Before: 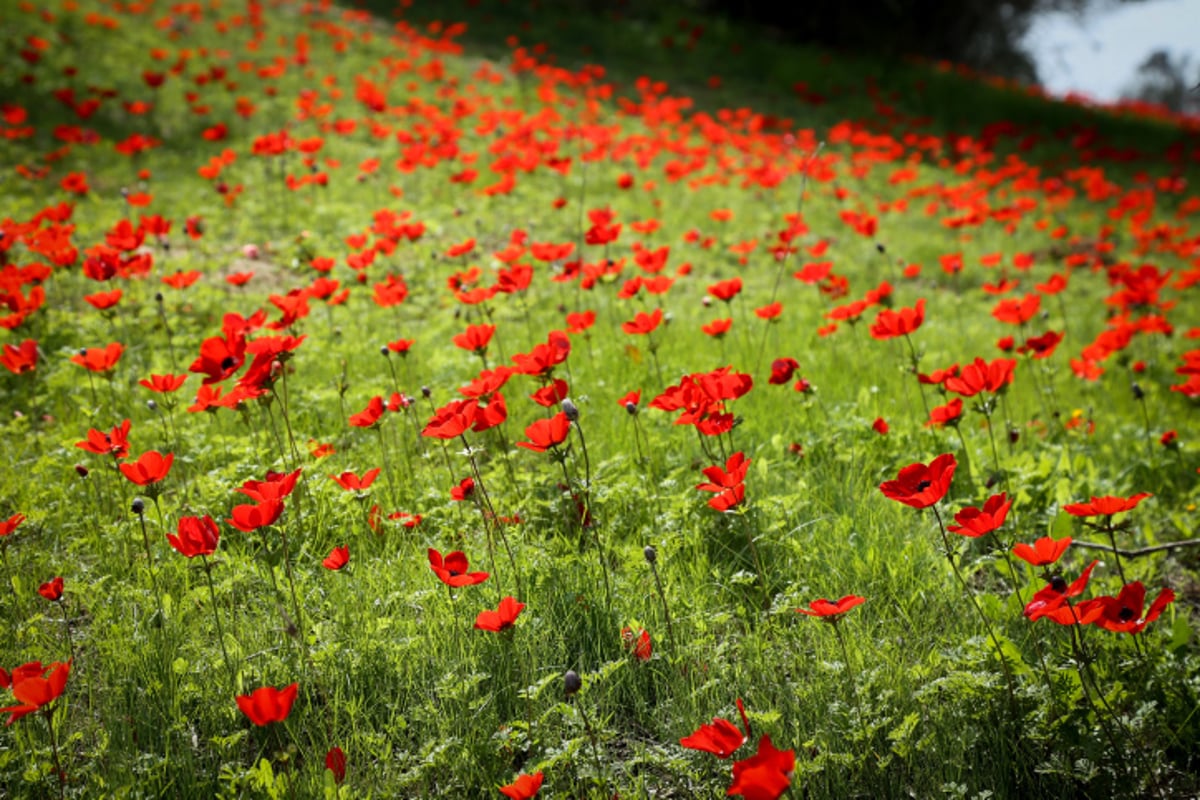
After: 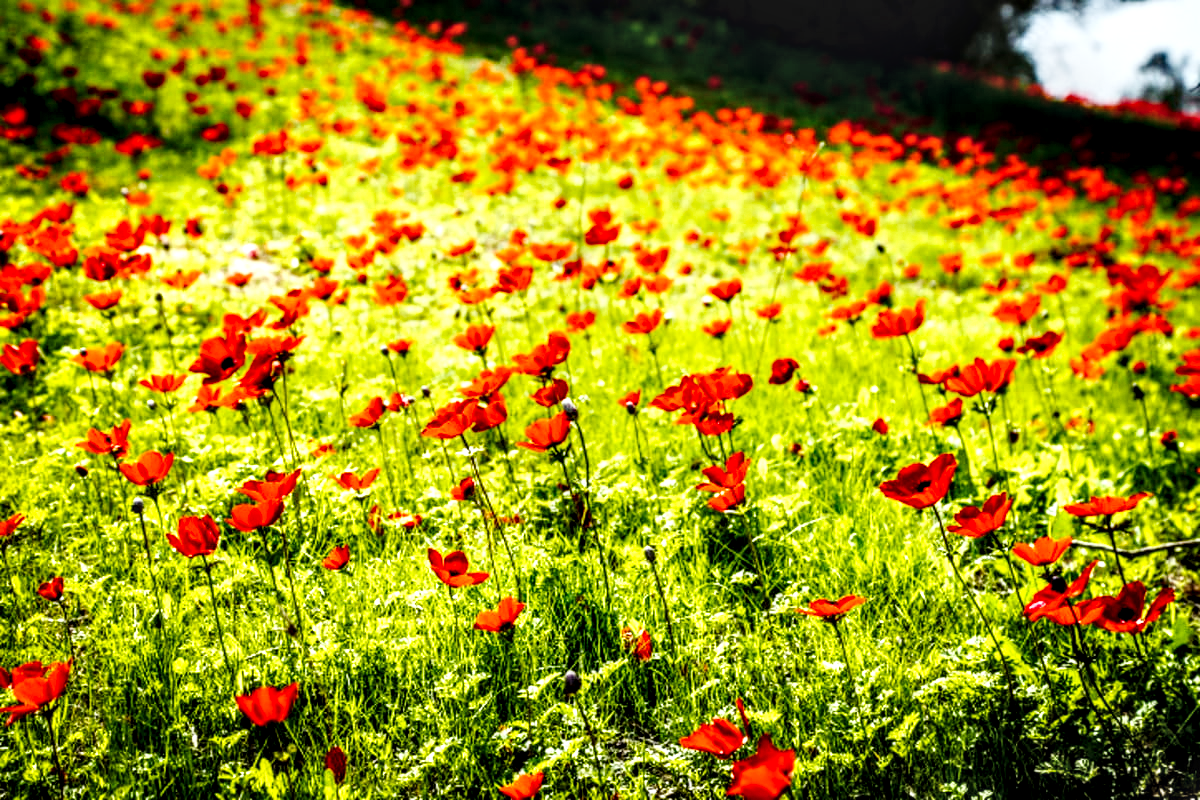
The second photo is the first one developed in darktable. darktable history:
exposure: exposure -0.208 EV, compensate highlight preservation false
tone curve: curves: ch0 [(0, 0.068) (1, 0.961)], preserve colors none
base curve: curves: ch0 [(0, 0.003) (0.001, 0.002) (0.006, 0.004) (0.02, 0.022) (0.048, 0.086) (0.094, 0.234) (0.162, 0.431) (0.258, 0.629) (0.385, 0.8) (0.548, 0.918) (0.751, 0.988) (1, 1)], preserve colors none
tone equalizer: edges refinement/feathering 500, mask exposure compensation -1.57 EV, preserve details no
color balance rgb: perceptual saturation grading › global saturation 20%, perceptual saturation grading › highlights -25.372%, perceptual saturation grading › shadows 49.915%, global vibrance 25.004%, contrast 9.654%
local contrast: detail 203%
